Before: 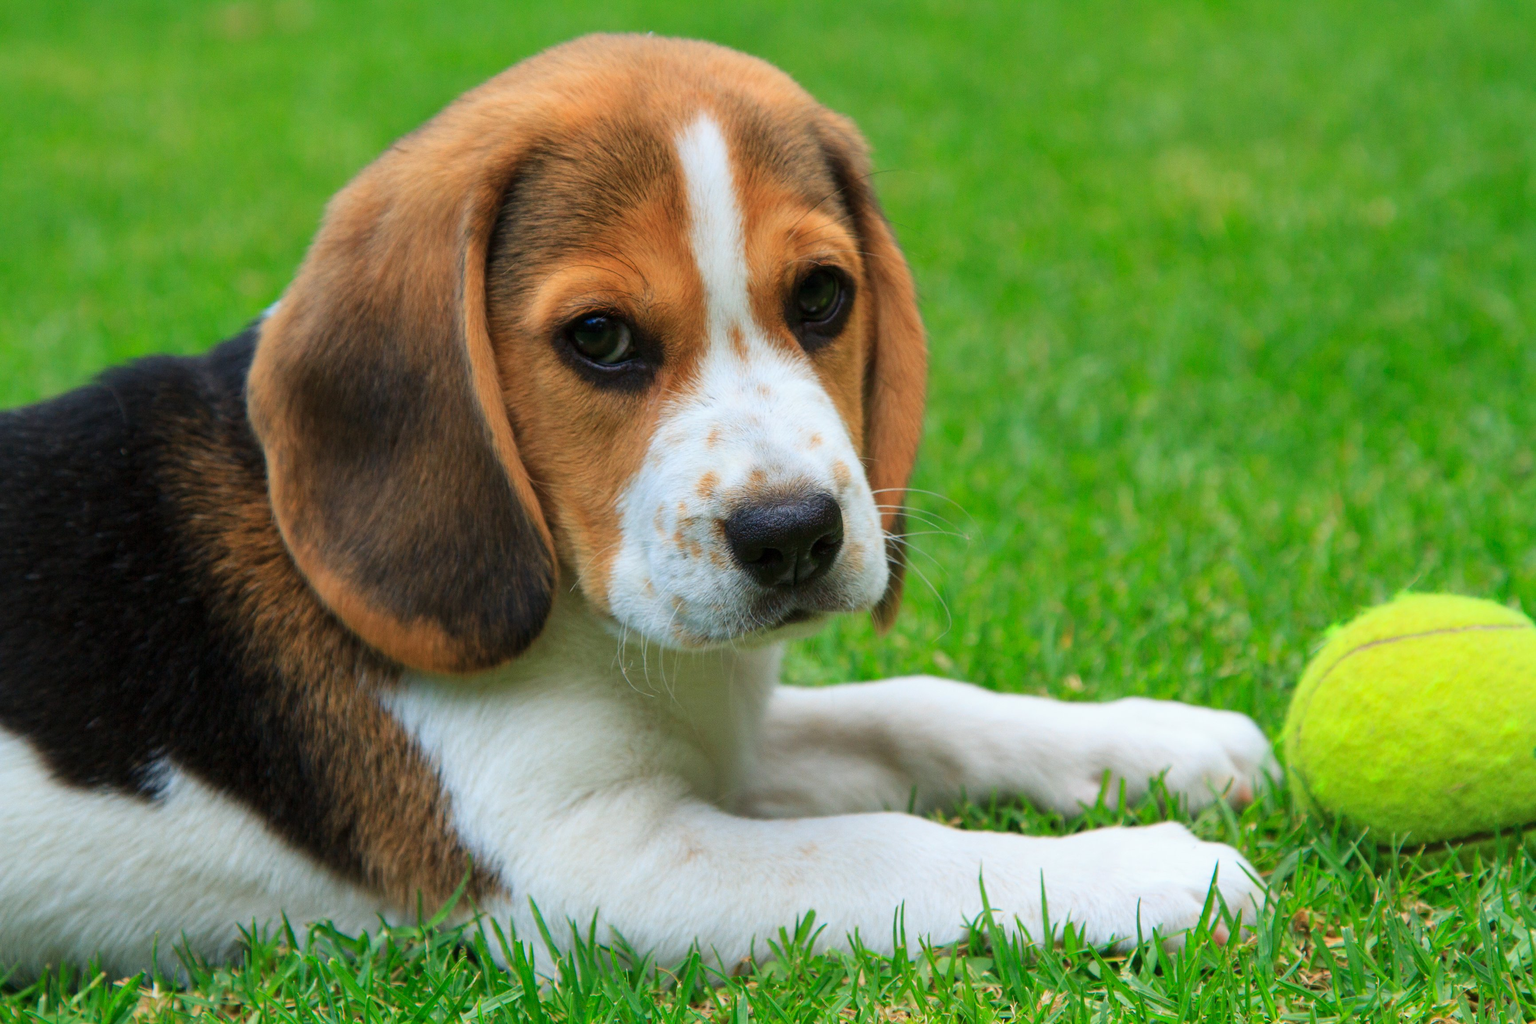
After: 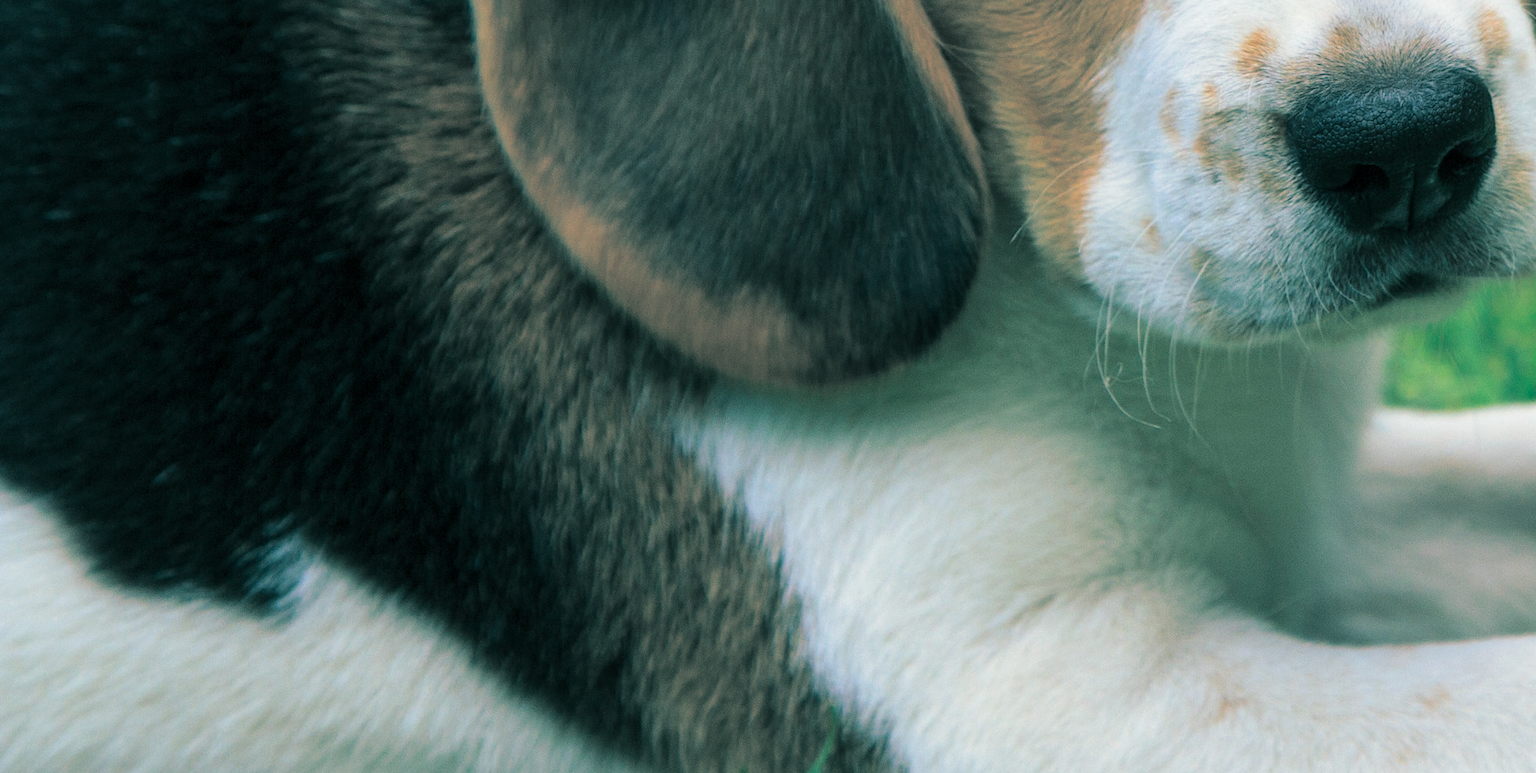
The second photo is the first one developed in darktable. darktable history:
crop: top 44.483%, right 43.593%, bottom 12.892%
split-toning: shadows › hue 186.43°, highlights › hue 49.29°, compress 30.29%
